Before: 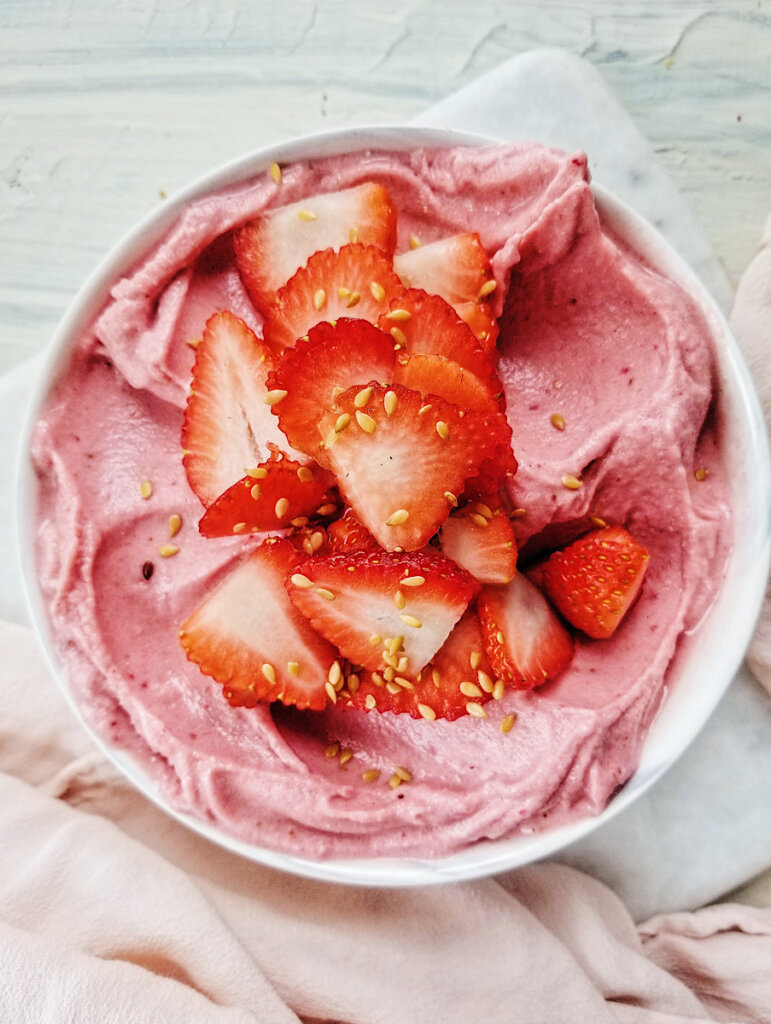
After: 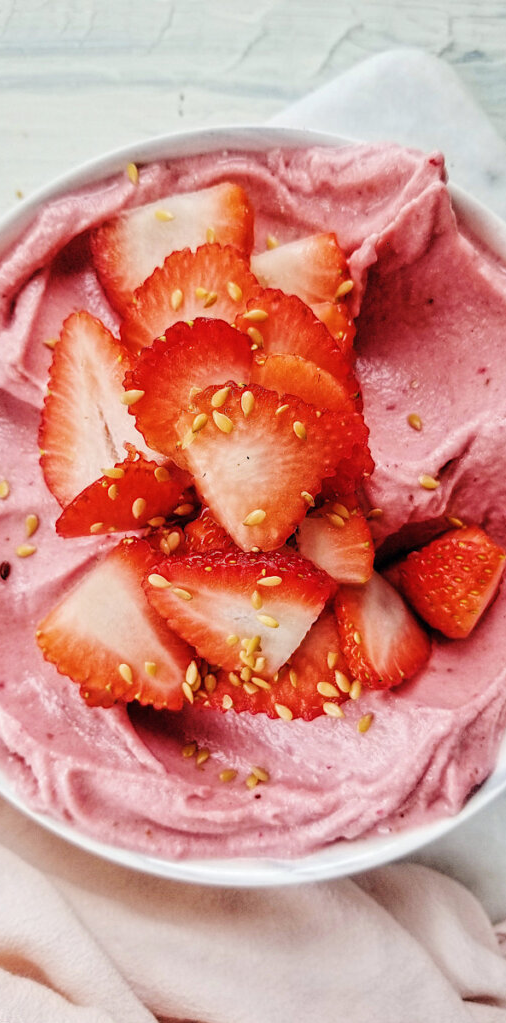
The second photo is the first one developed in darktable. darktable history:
crop and rotate: left 18.597%, right 15.655%
